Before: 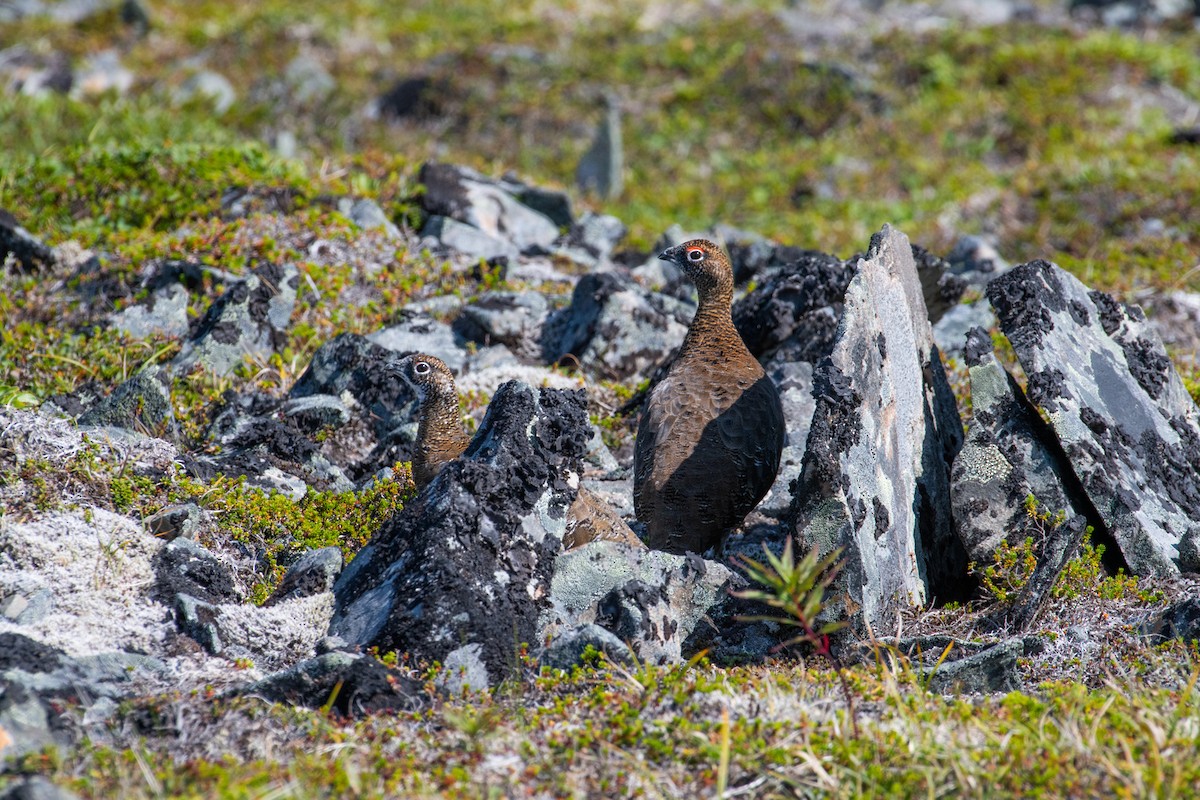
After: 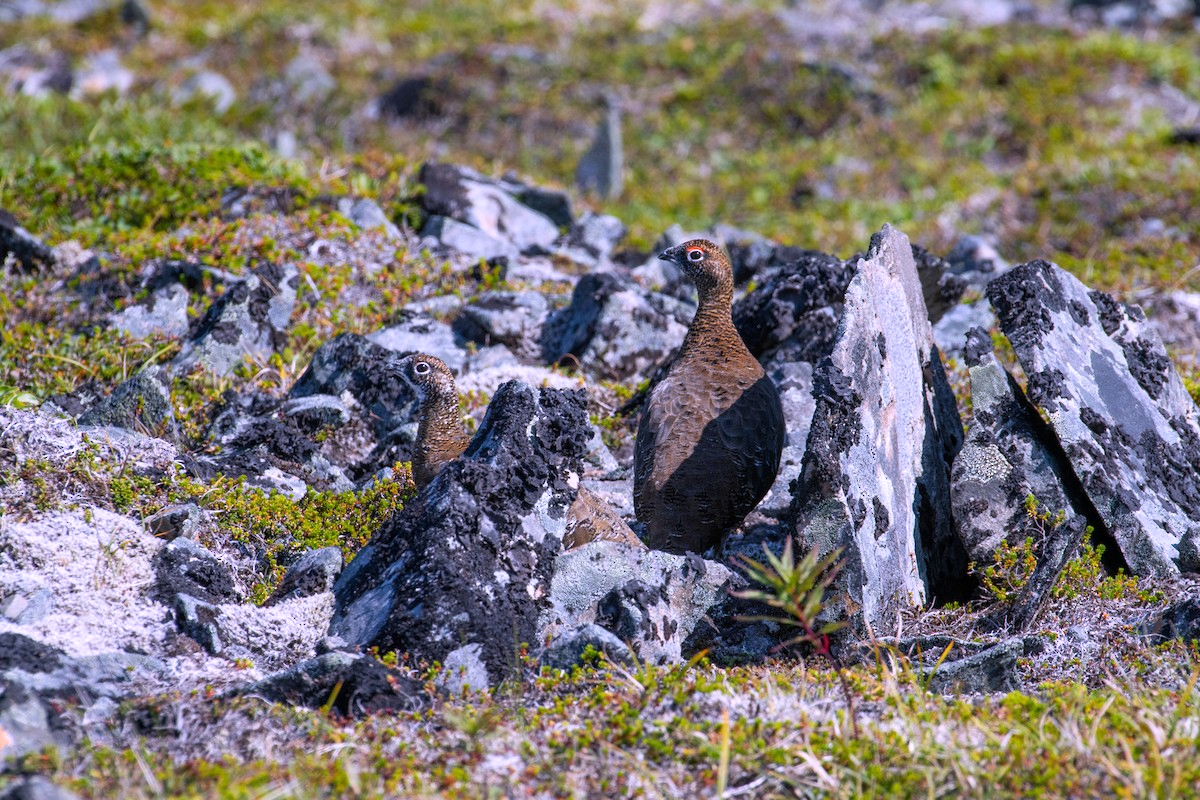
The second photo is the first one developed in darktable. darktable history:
white balance: red 1.042, blue 1.17
tone equalizer: on, module defaults
